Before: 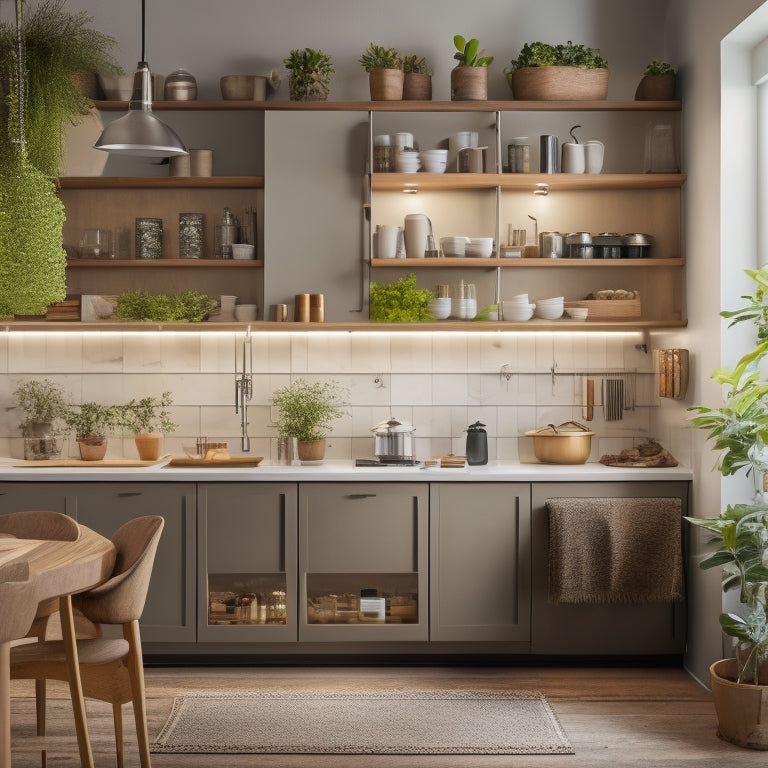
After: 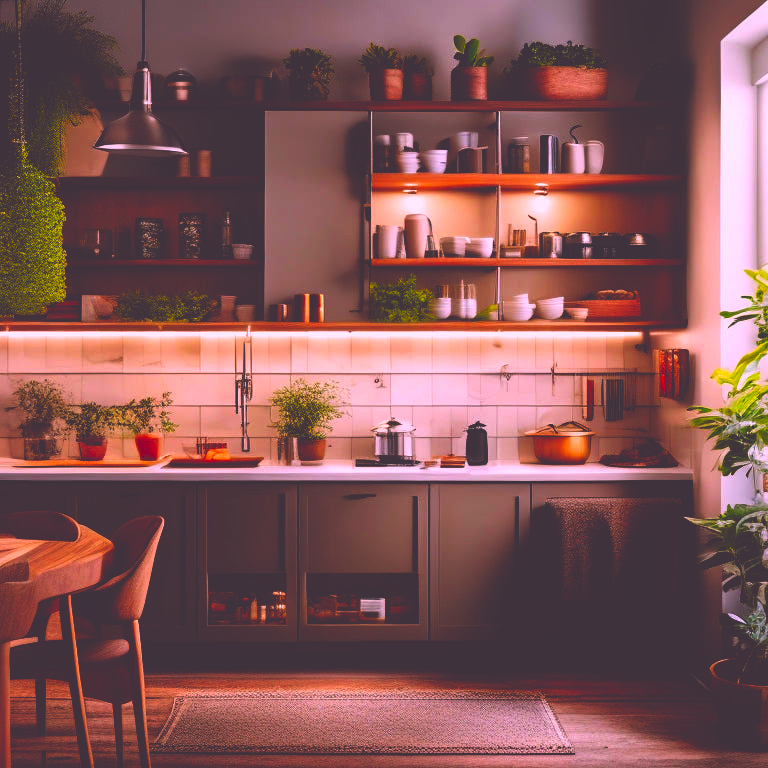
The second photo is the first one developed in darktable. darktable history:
color correction: highlights a* 19.16, highlights b* -11.45, saturation 1.7
base curve: curves: ch0 [(0, 0.036) (0.083, 0.04) (0.804, 1)], preserve colors none
